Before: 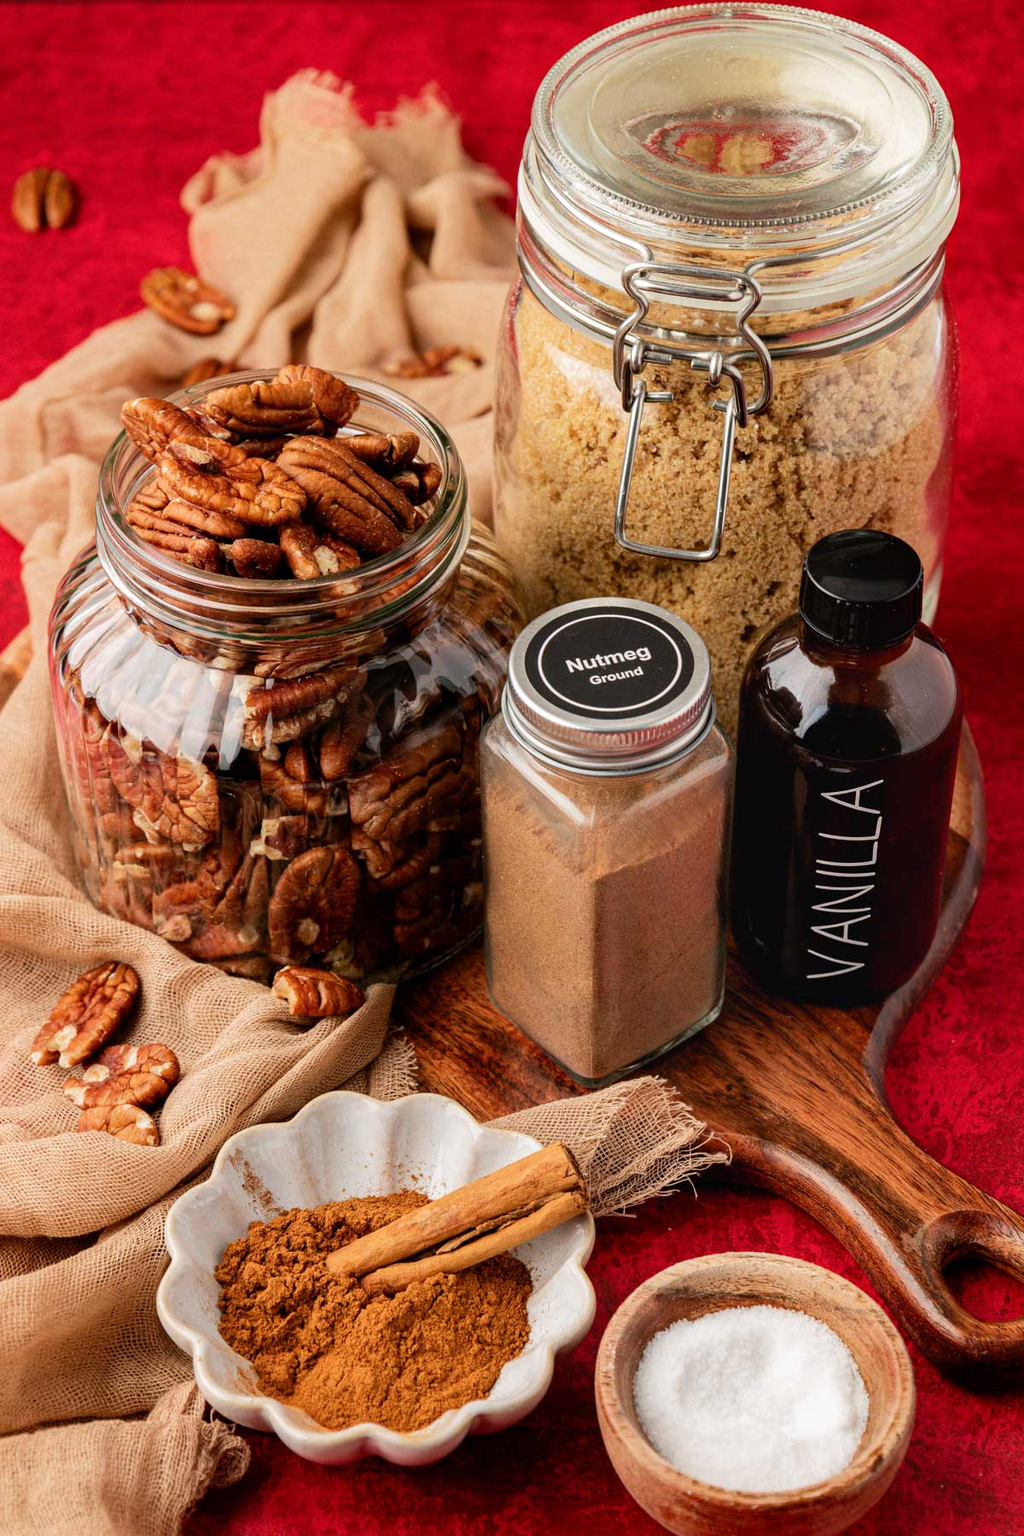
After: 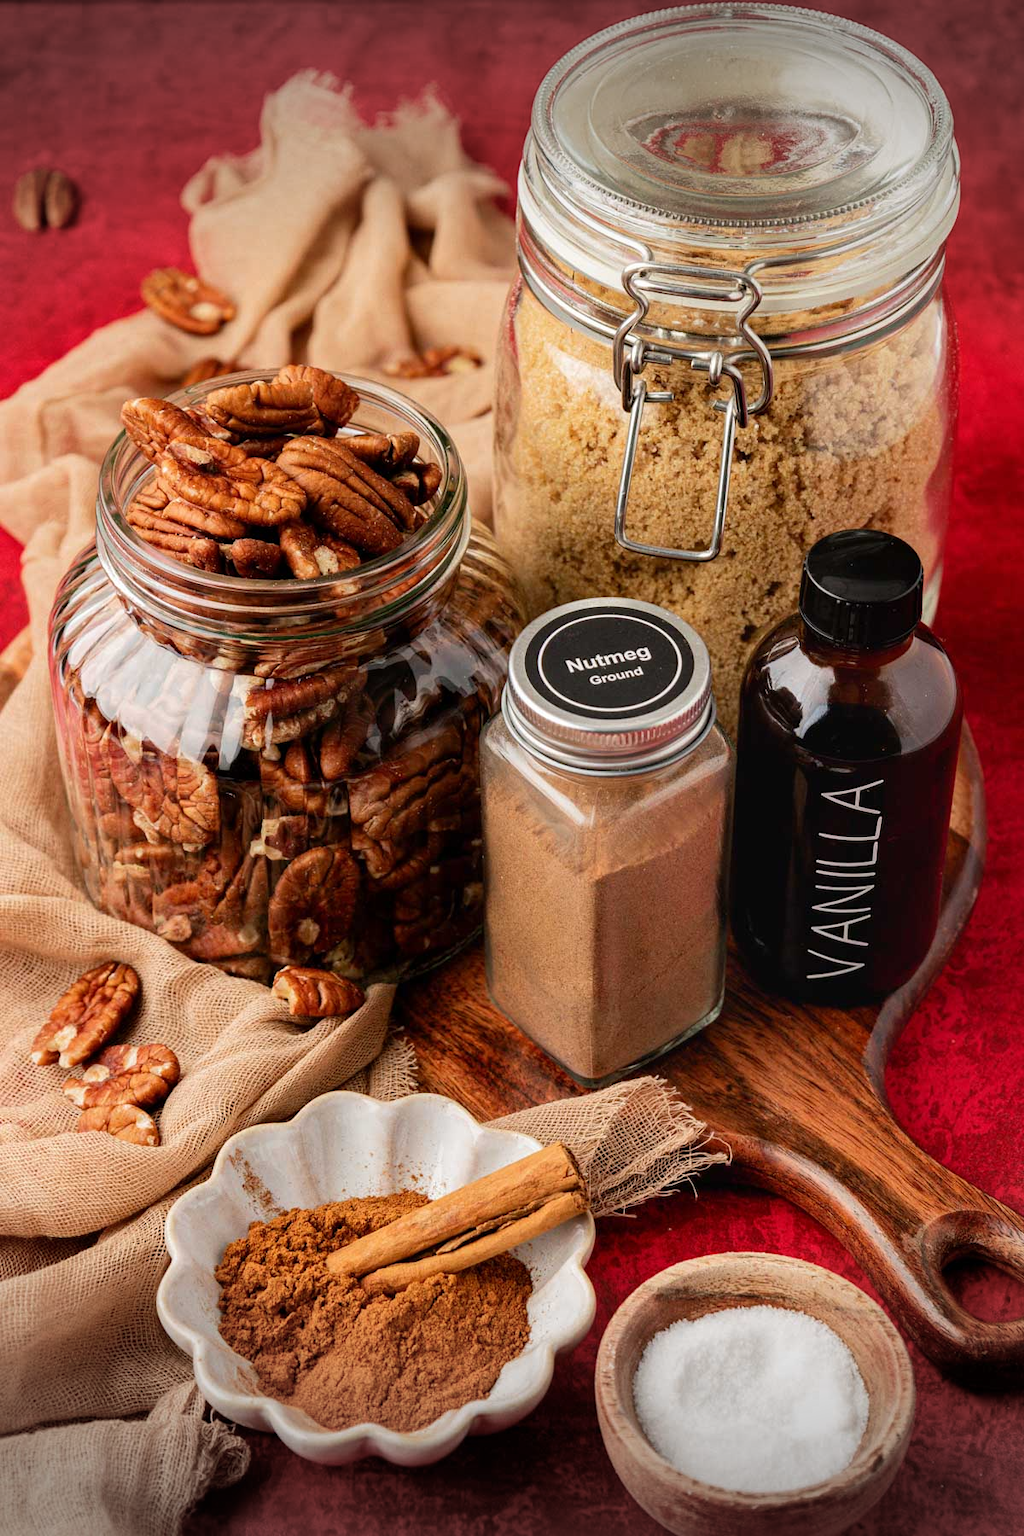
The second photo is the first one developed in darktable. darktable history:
vignetting: fall-off start 99.16%, width/height ratio 1.325
